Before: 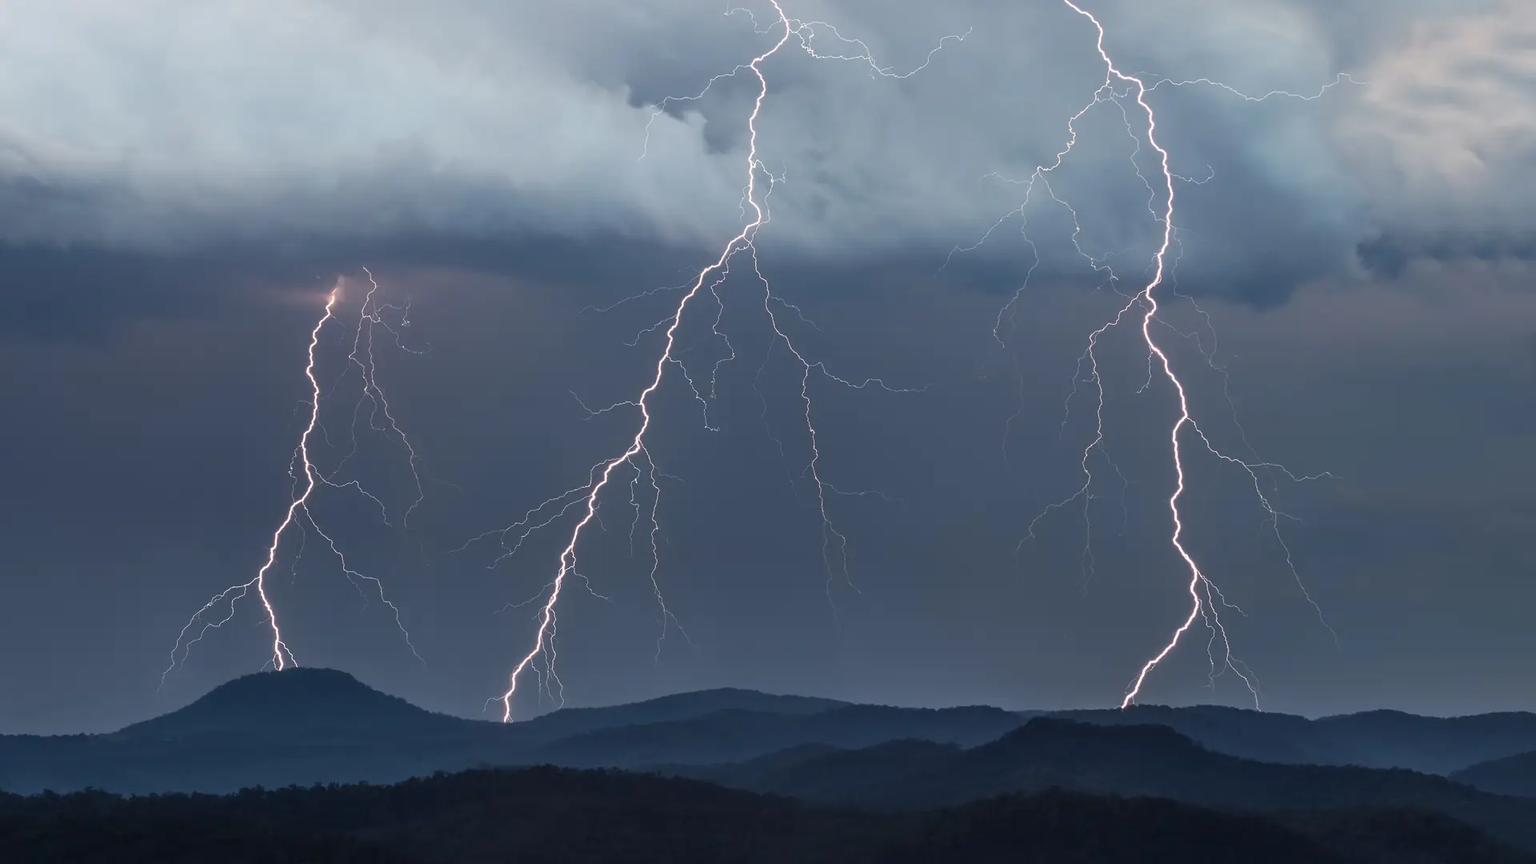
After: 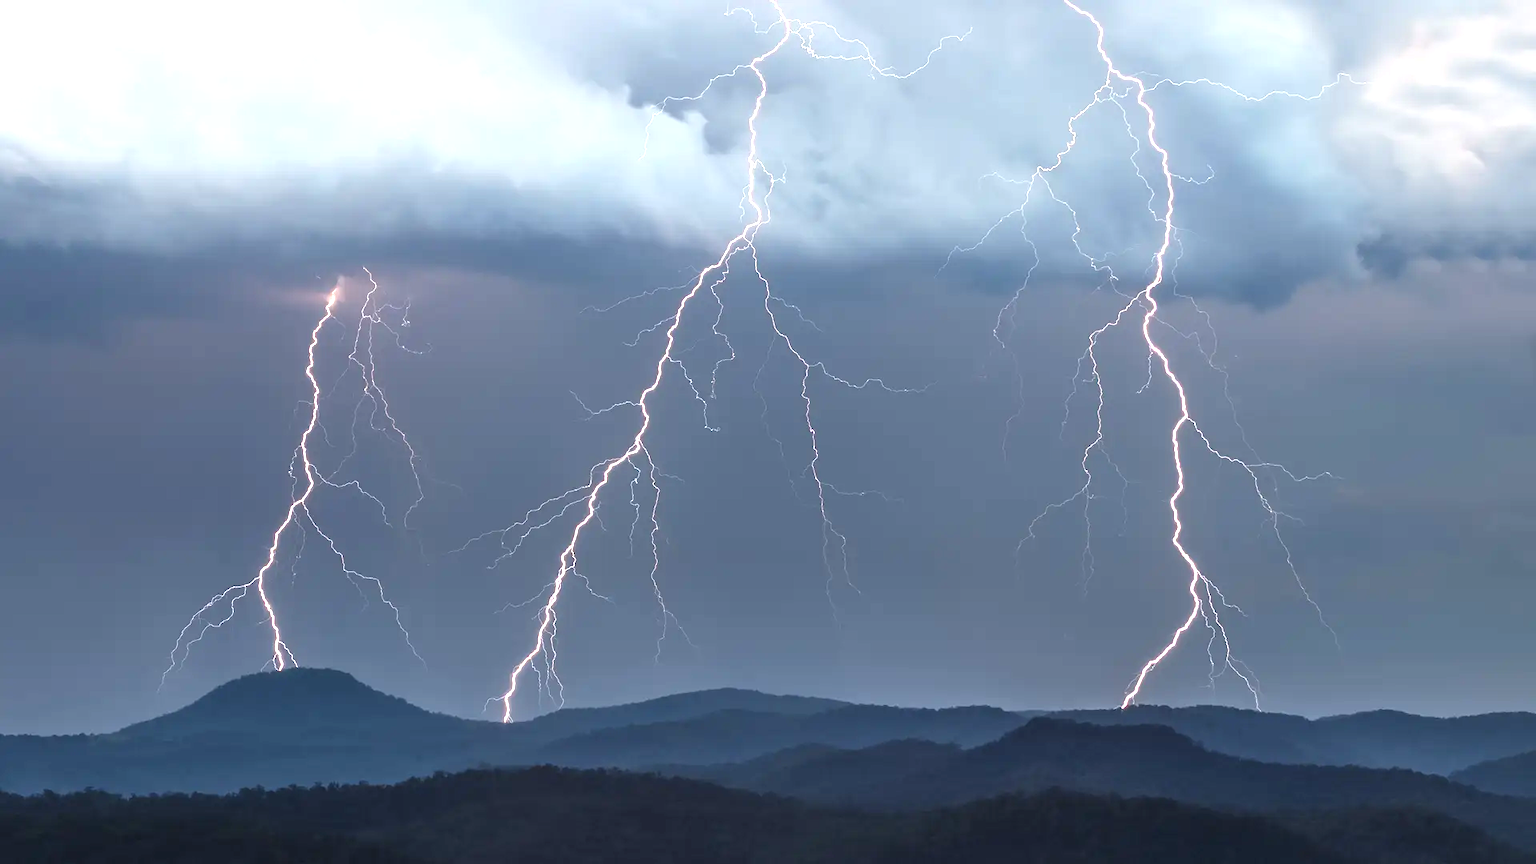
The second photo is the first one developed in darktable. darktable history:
exposure: black level correction 0, exposure 1.098 EV, compensate highlight preservation false
